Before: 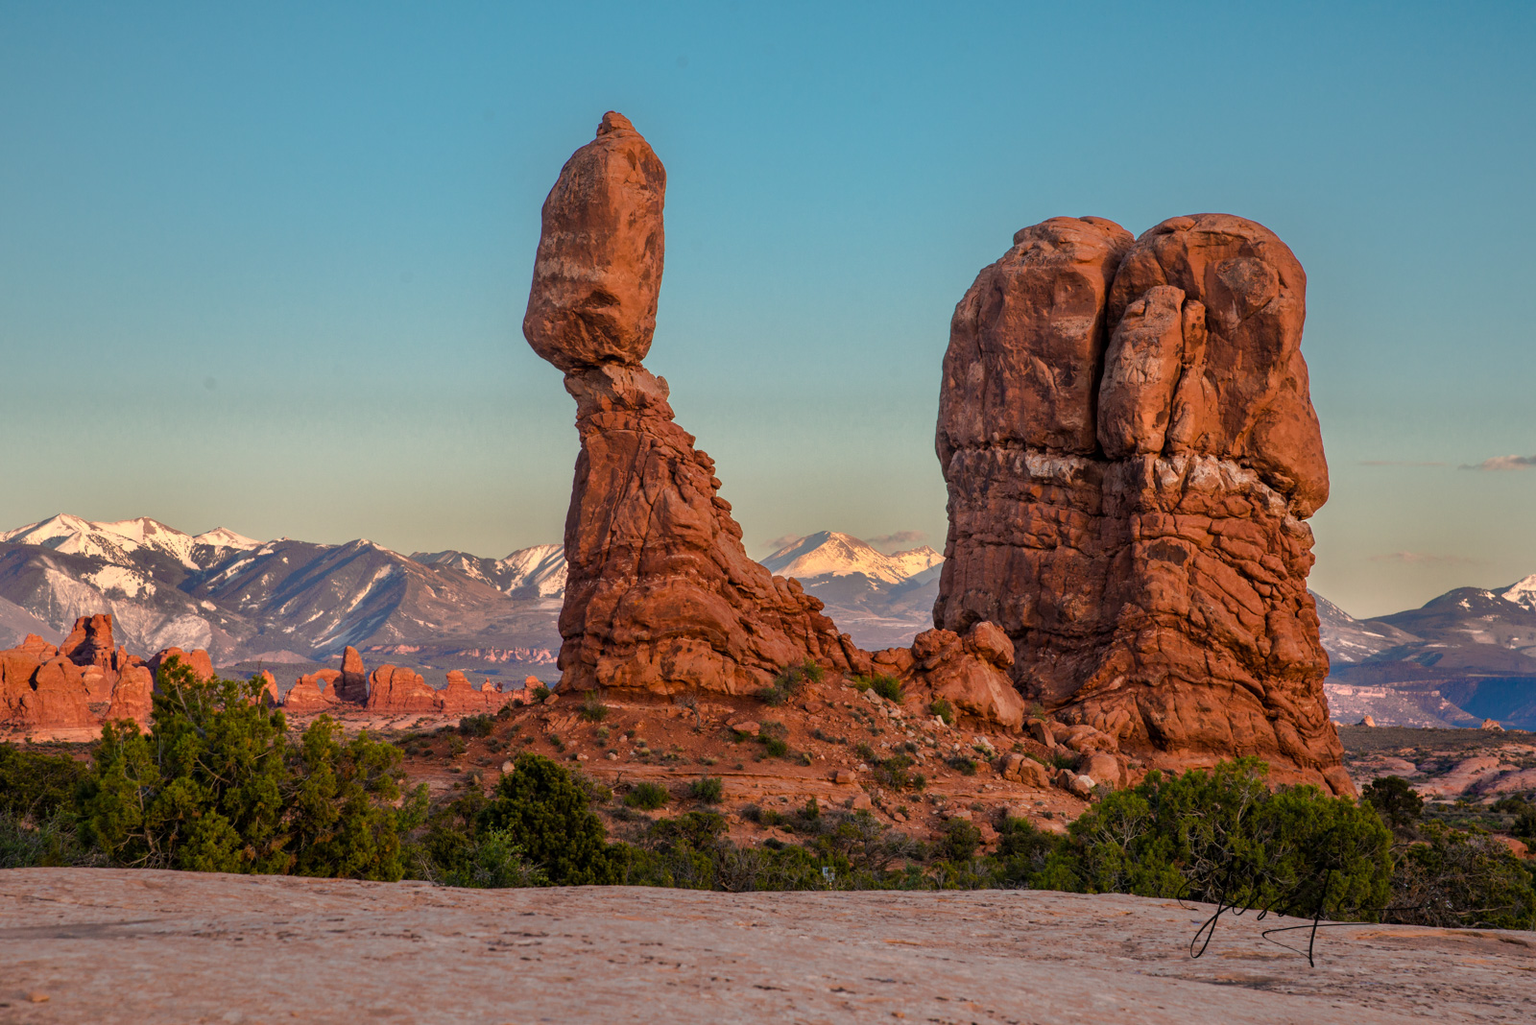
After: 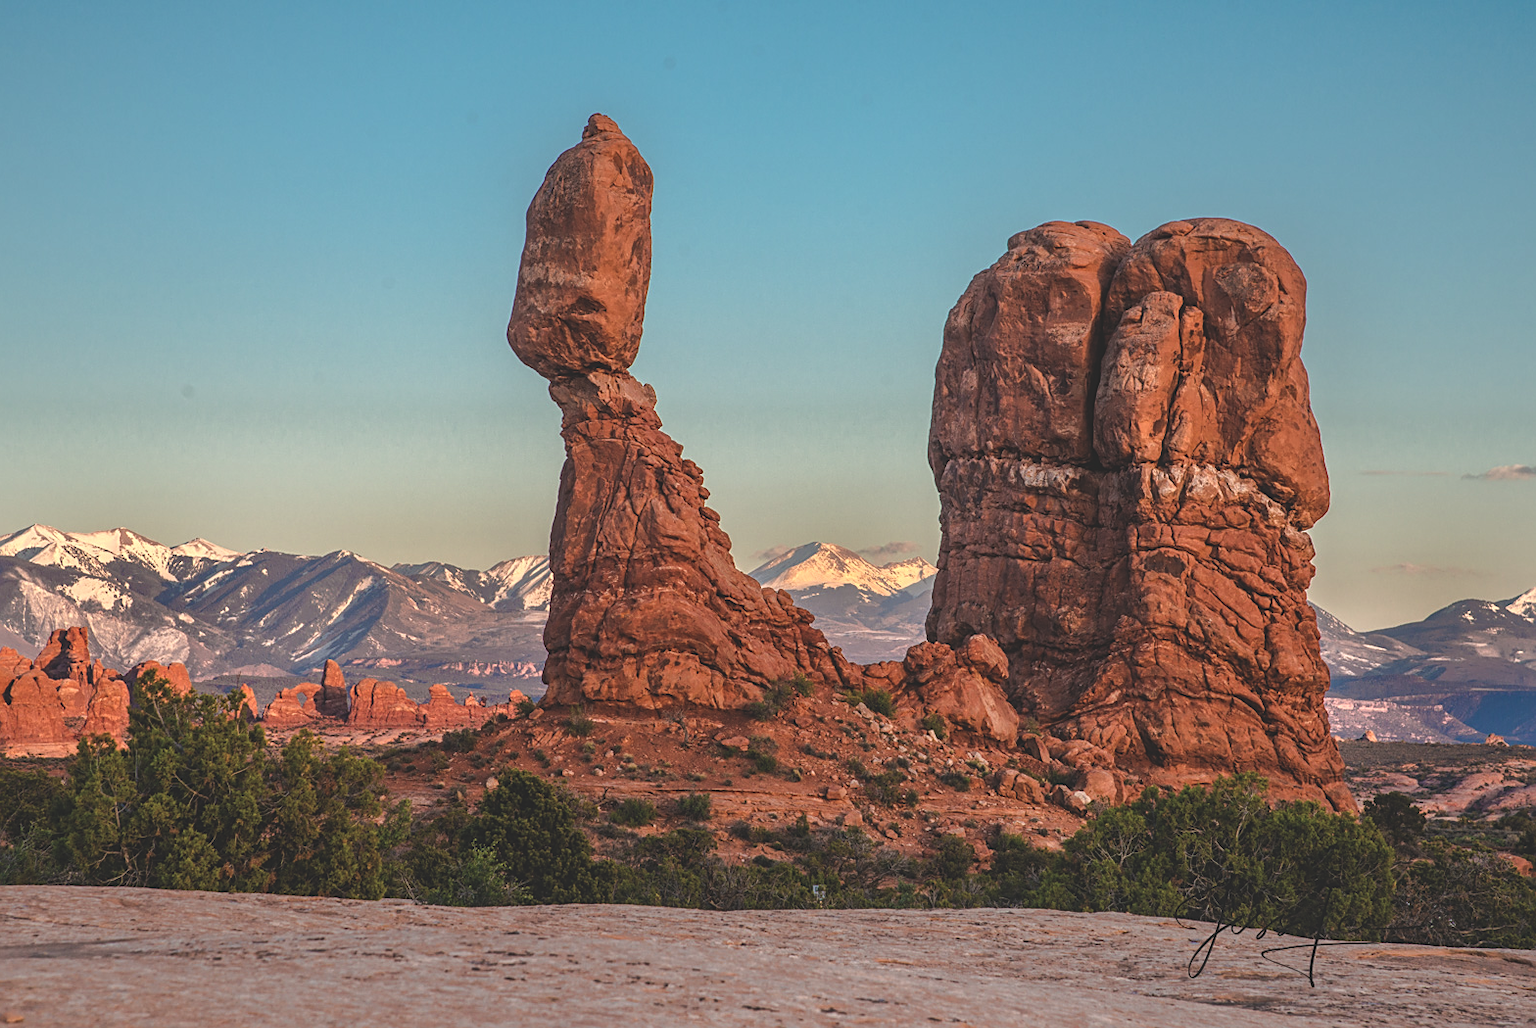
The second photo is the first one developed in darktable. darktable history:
local contrast: on, module defaults
crop: left 1.698%, right 0.274%, bottom 1.596%
exposure: black level correction -0.031, compensate highlight preservation false
sharpen: on, module defaults
